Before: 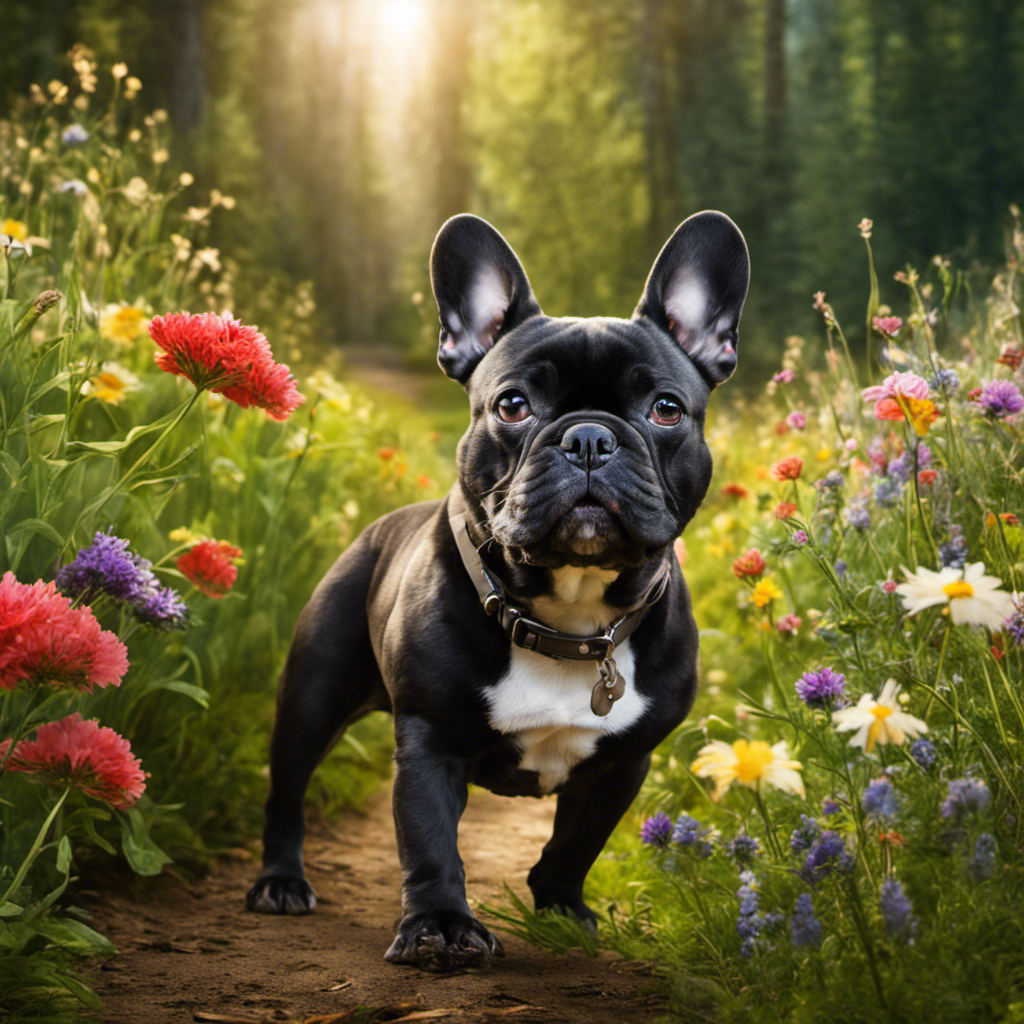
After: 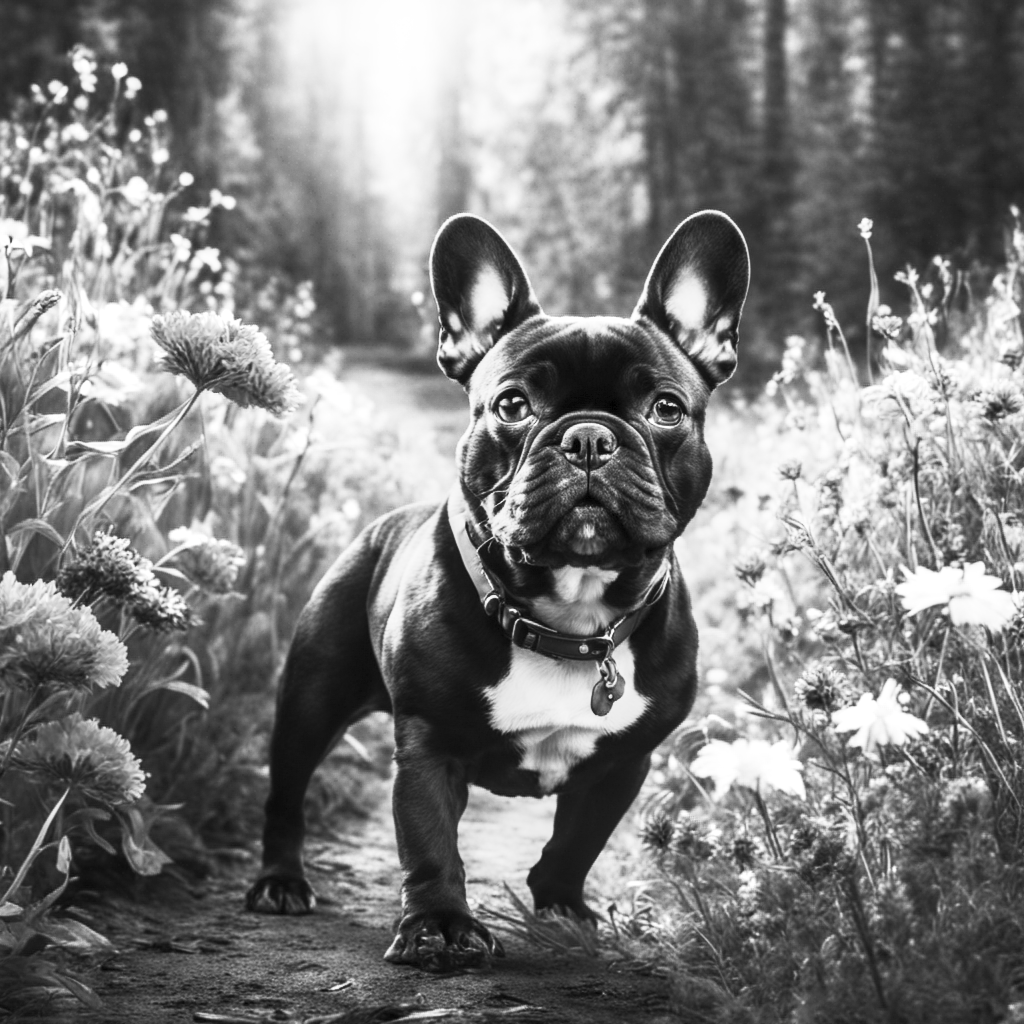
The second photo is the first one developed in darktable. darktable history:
local contrast: on, module defaults
contrast brightness saturation: contrast 0.539, brightness 0.471, saturation -1
